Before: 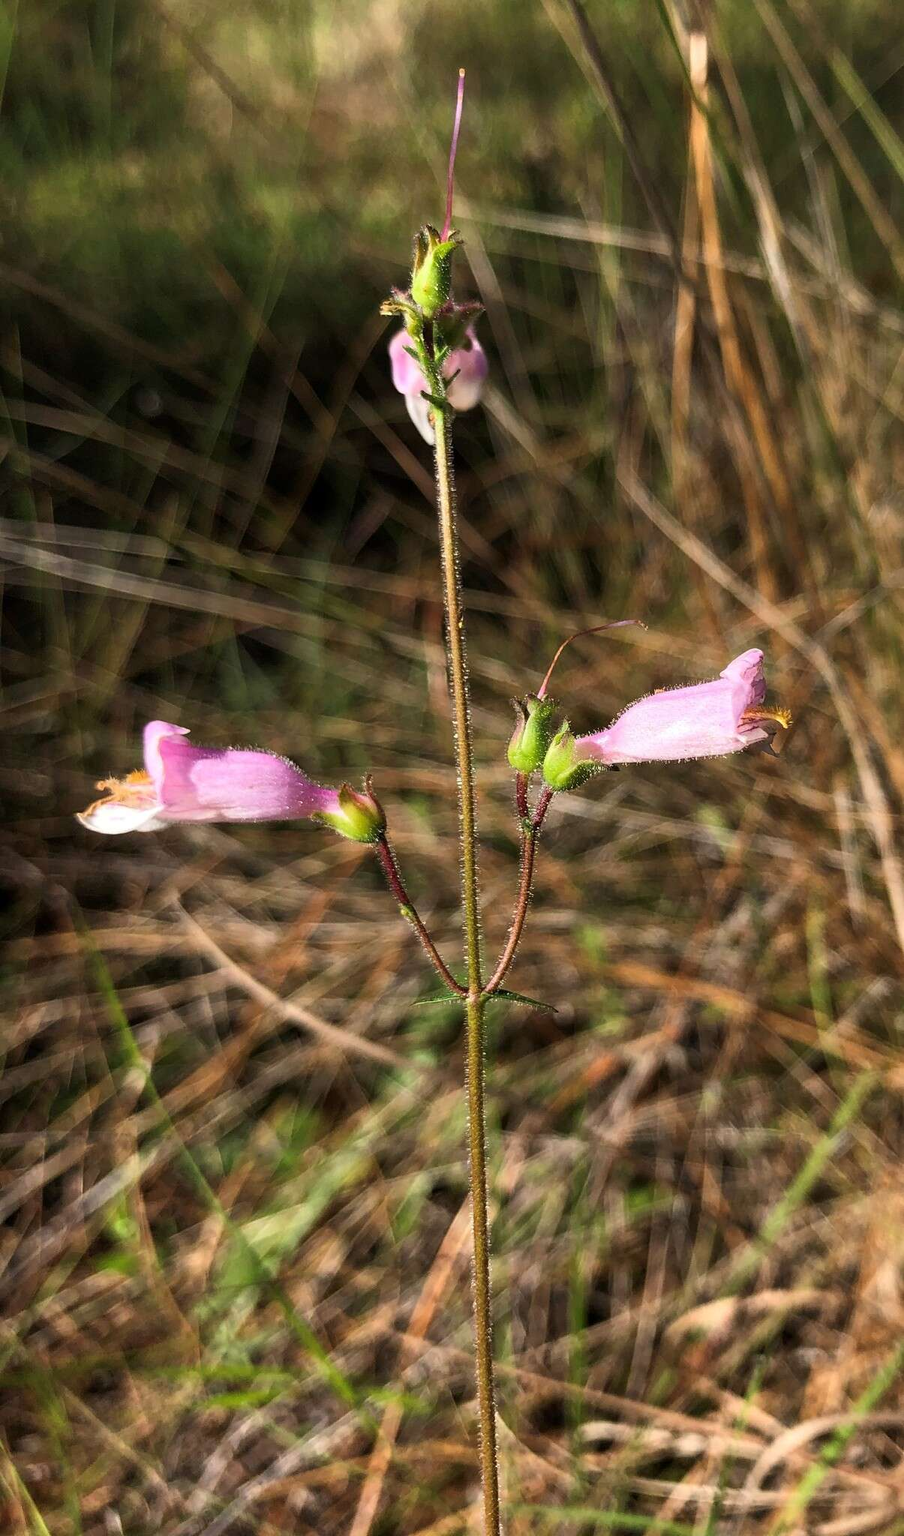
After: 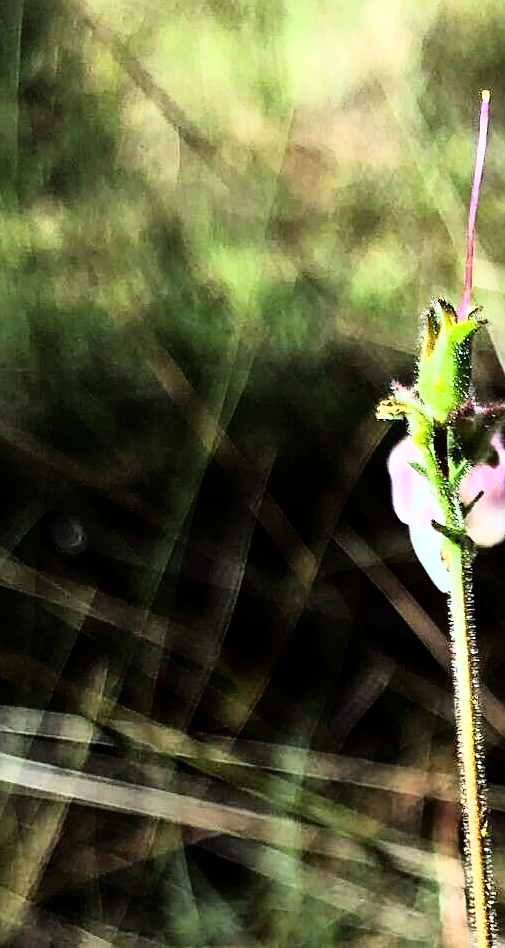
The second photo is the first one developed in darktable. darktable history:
sharpen: amount 0.2
color correction: highlights a* -6.69, highlights b* 0.49
white balance: red 0.926, green 1.003, blue 1.133
rgb curve: curves: ch0 [(0, 0) (0.21, 0.15) (0.24, 0.21) (0.5, 0.75) (0.75, 0.96) (0.89, 0.99) (1, 1)]; ch1 [(0, 0.02) (0.21, 0.13) (0.25, 0.2) (0.5, 0.67) (0.75, 0.9) (0.89, 0.97) (1, 1)]; ch2 [(0, 0.02) (0.21, 0.13) (0.25, 0.2) (0.5, 0.67) (0.75, 0.9) (0.89, 0.97) (1, 1)], compensate middle gray true
exposure: black level correction 0.001, exposure 0.5 EV, compensate exposure bias true, compensate highlight preservation false
crop and rotate: left 10.817%, top 0.062%, right 47.194%, bottom 53.626%
contrast brightness saturation: contrast 0.03, brightness -0.04
shadows and highlights: shadows 37.27, highlights -28.18, soften with gaussian
